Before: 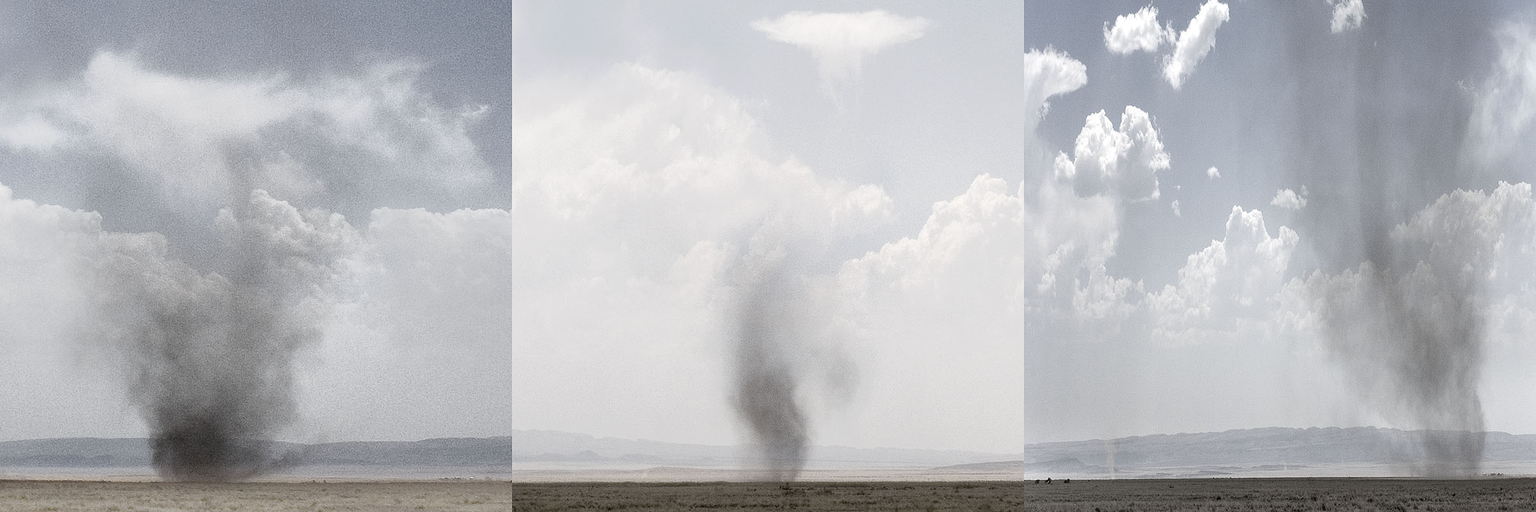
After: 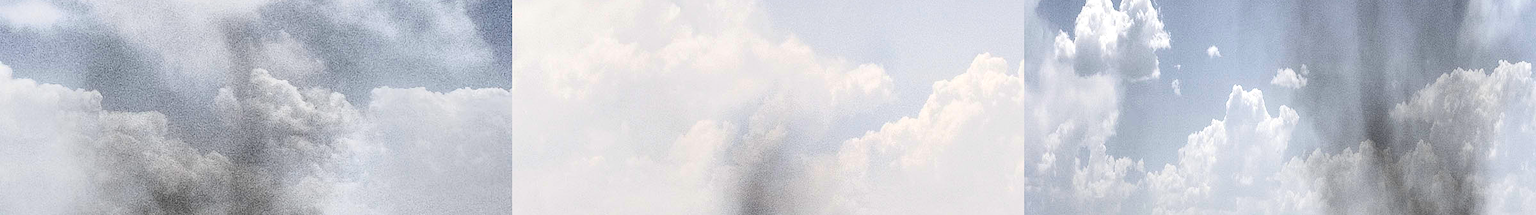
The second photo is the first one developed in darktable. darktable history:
local contrast: highlights 100%, shadows 100%, detail 119%, midtone range 0.2
shadows and highlights: soften with gaussian
crop and rotate: top 23.728%, bottom 34.207%
exposure: black level correction 0.011, compensate exposure bias true, compensate highlight preservation false
contrast brightness saturation: contrast 0.269, brightness 0.023, saturation 0.872
